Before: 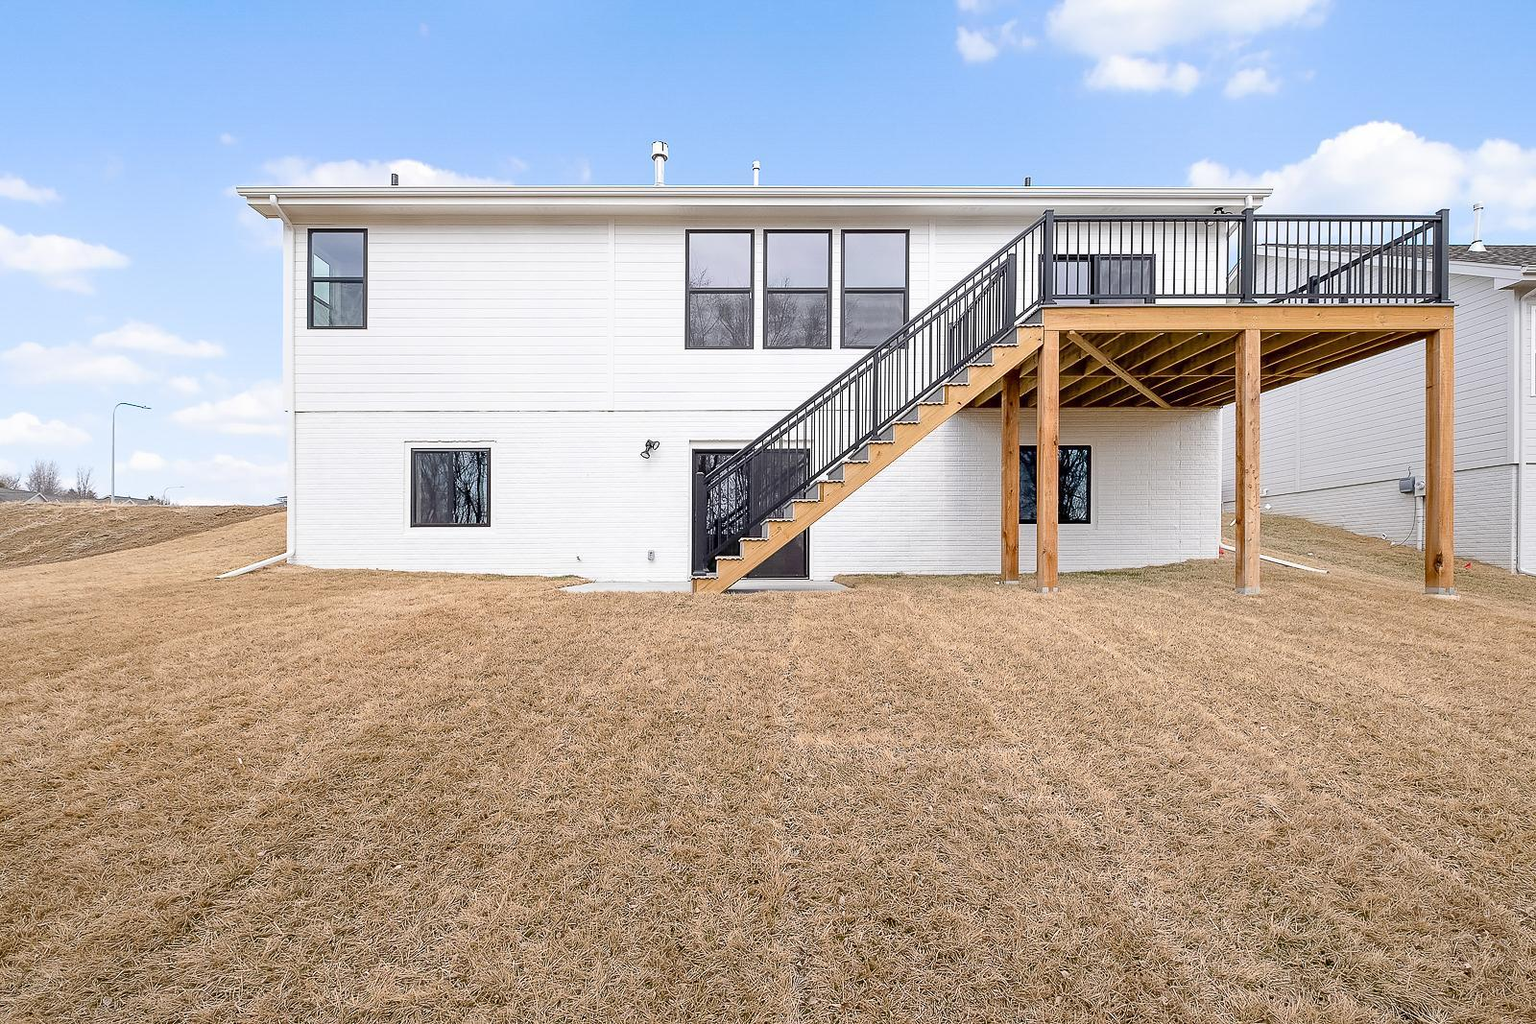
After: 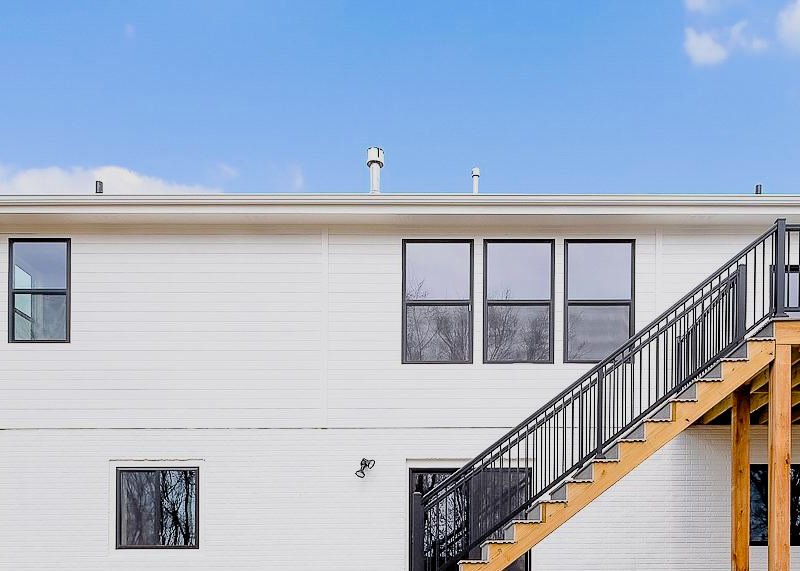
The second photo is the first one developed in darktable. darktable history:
filmic rgb: black relative exposure -7.75 EV, white relative exposure 4.4 EV, threshold 3 EV, target black luminance 0%, hardness 3.76, latitude 50.51%, contrast 1.074, highlights saturation mix 10%, shadows ↔ highlights balance -0.22%, color science v4 (2020), enable highlight reconstruction true
crop: left 19.556%, right 30.401%, bottom 46.458%
